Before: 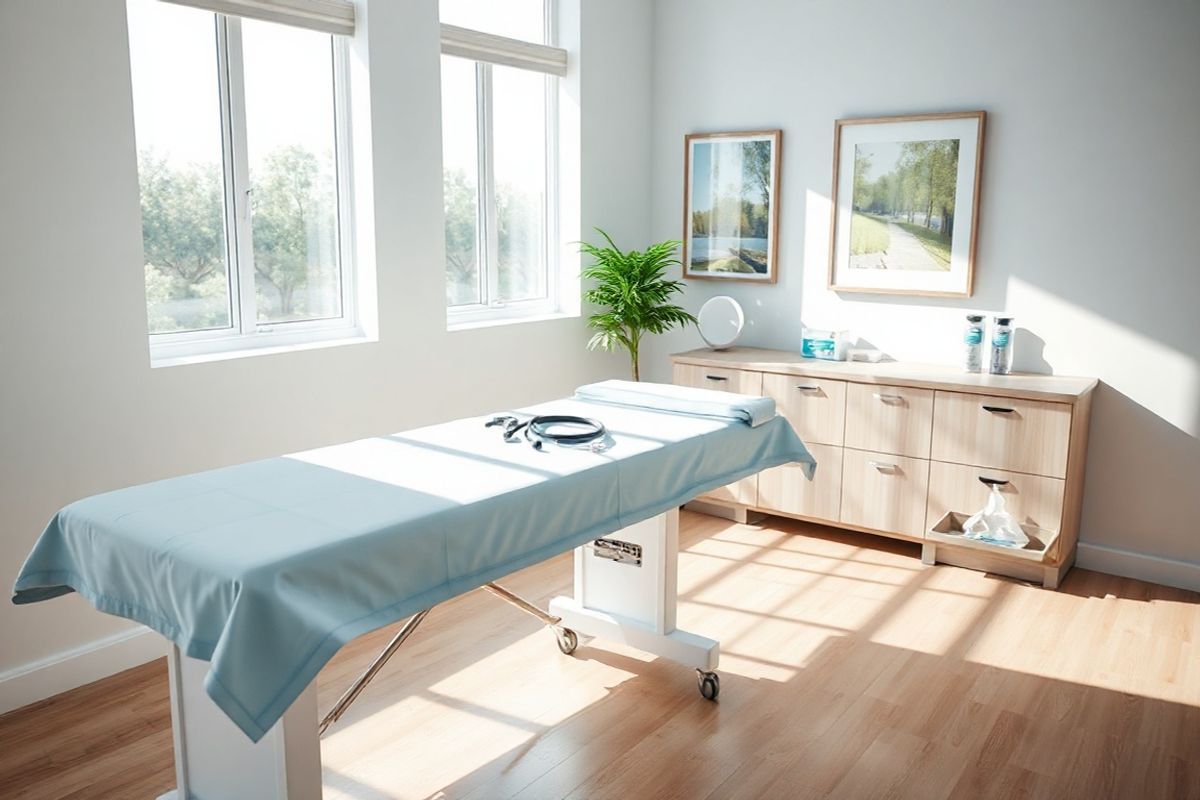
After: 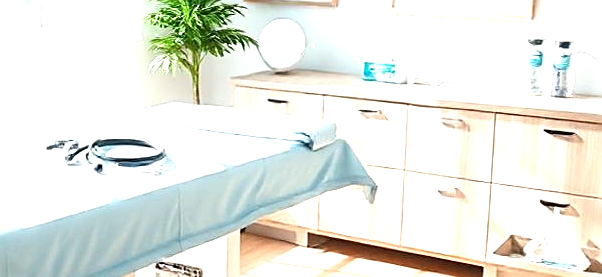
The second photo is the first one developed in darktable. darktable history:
sharpen: on, module defaults
tone equalizer: on, module defaults
crop: left 36.607%, top 34.735%, right 13.146%, bottom 30.611%
exposure: black level correction 0, exposure 1 EV, compensate exposure bias true, compensate highlight preservation false
